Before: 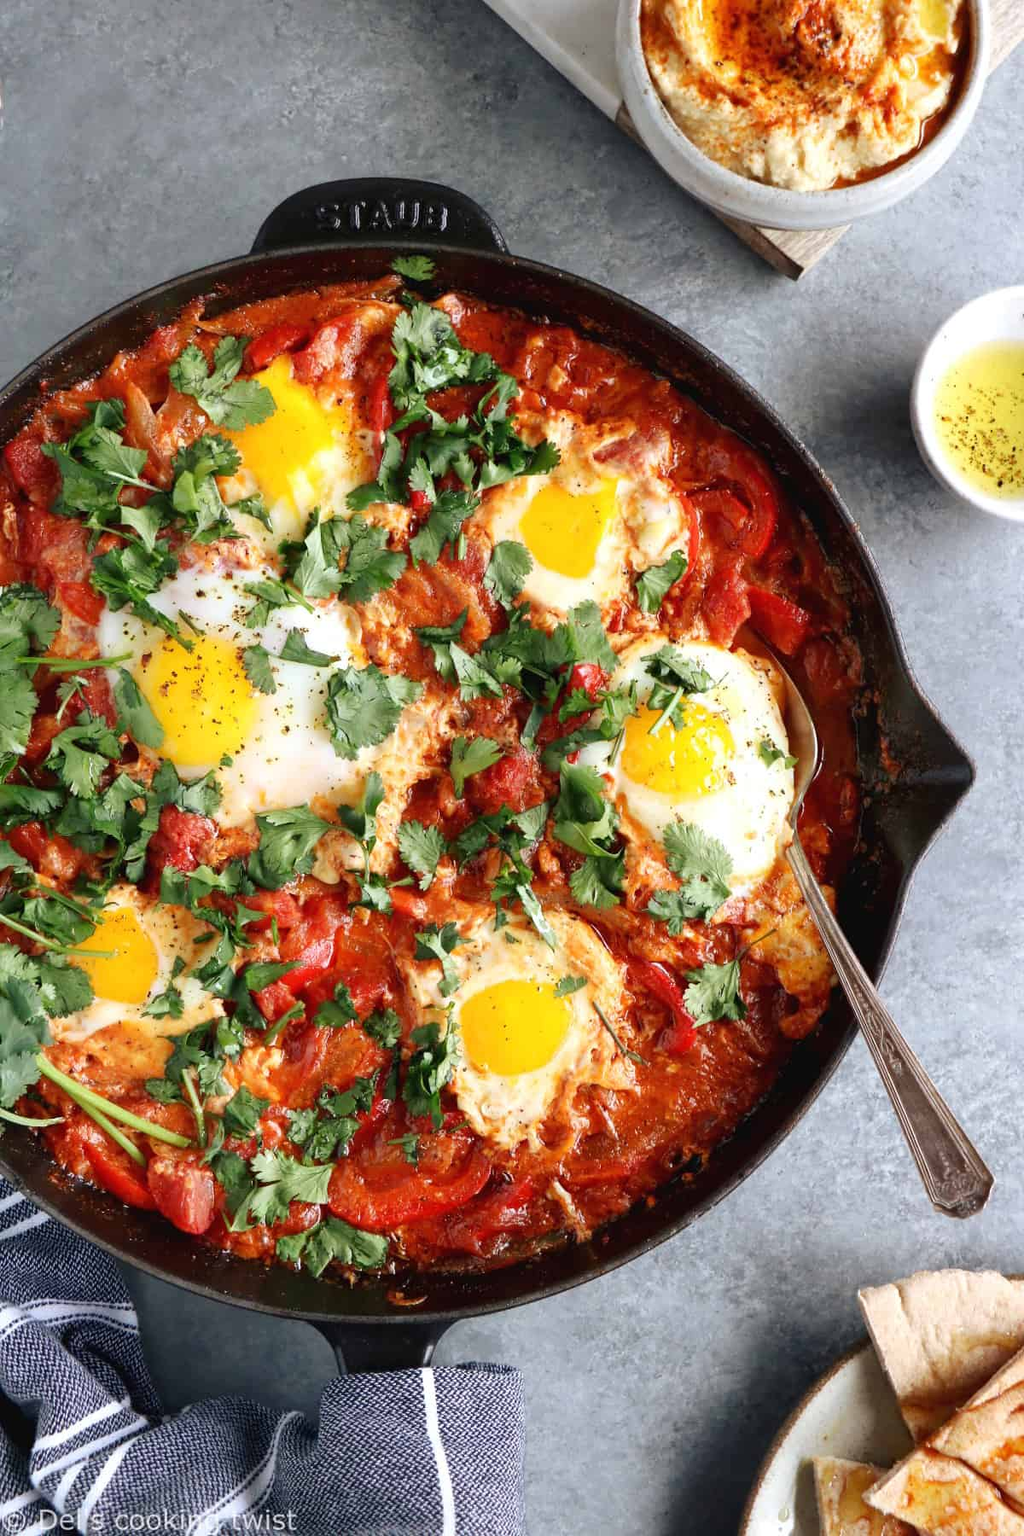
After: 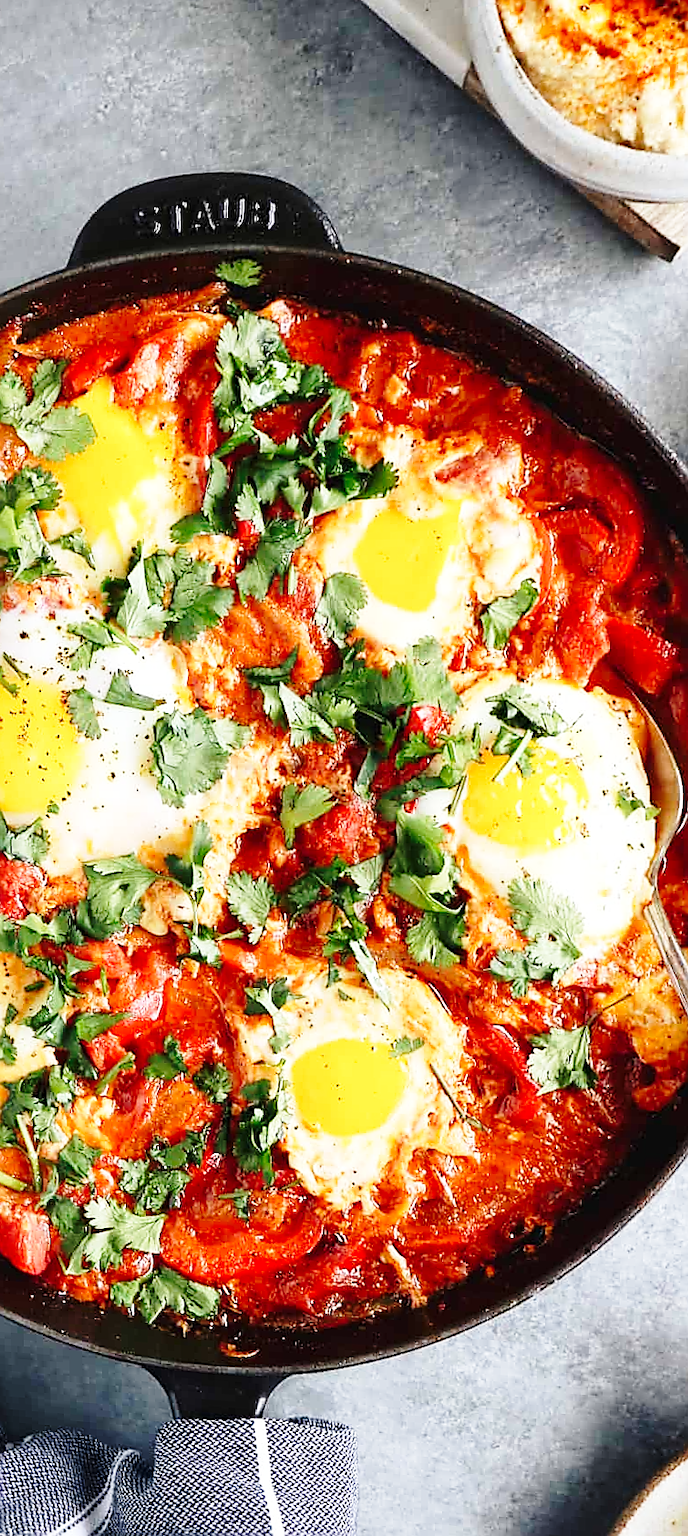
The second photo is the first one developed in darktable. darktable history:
sharpen: radius 1.4, amount 1.25, threshold 0.7
crop and rotate: left 13.409%, right 19.924%
base curve: curves: ch0 [(0, 0) (0.028, 0.03) (0.121, 0.232) (0.46, 0.748) (0.859, 0.968) (1, 1)], preserve colors none
rotate and perspective: rotation 0.062°, lens shift (vertical) 0.115, lens shift (horizontal) -0.133, crop left 0.047, crop right 0.94, crop top 0.061, crop bottom 0.94
